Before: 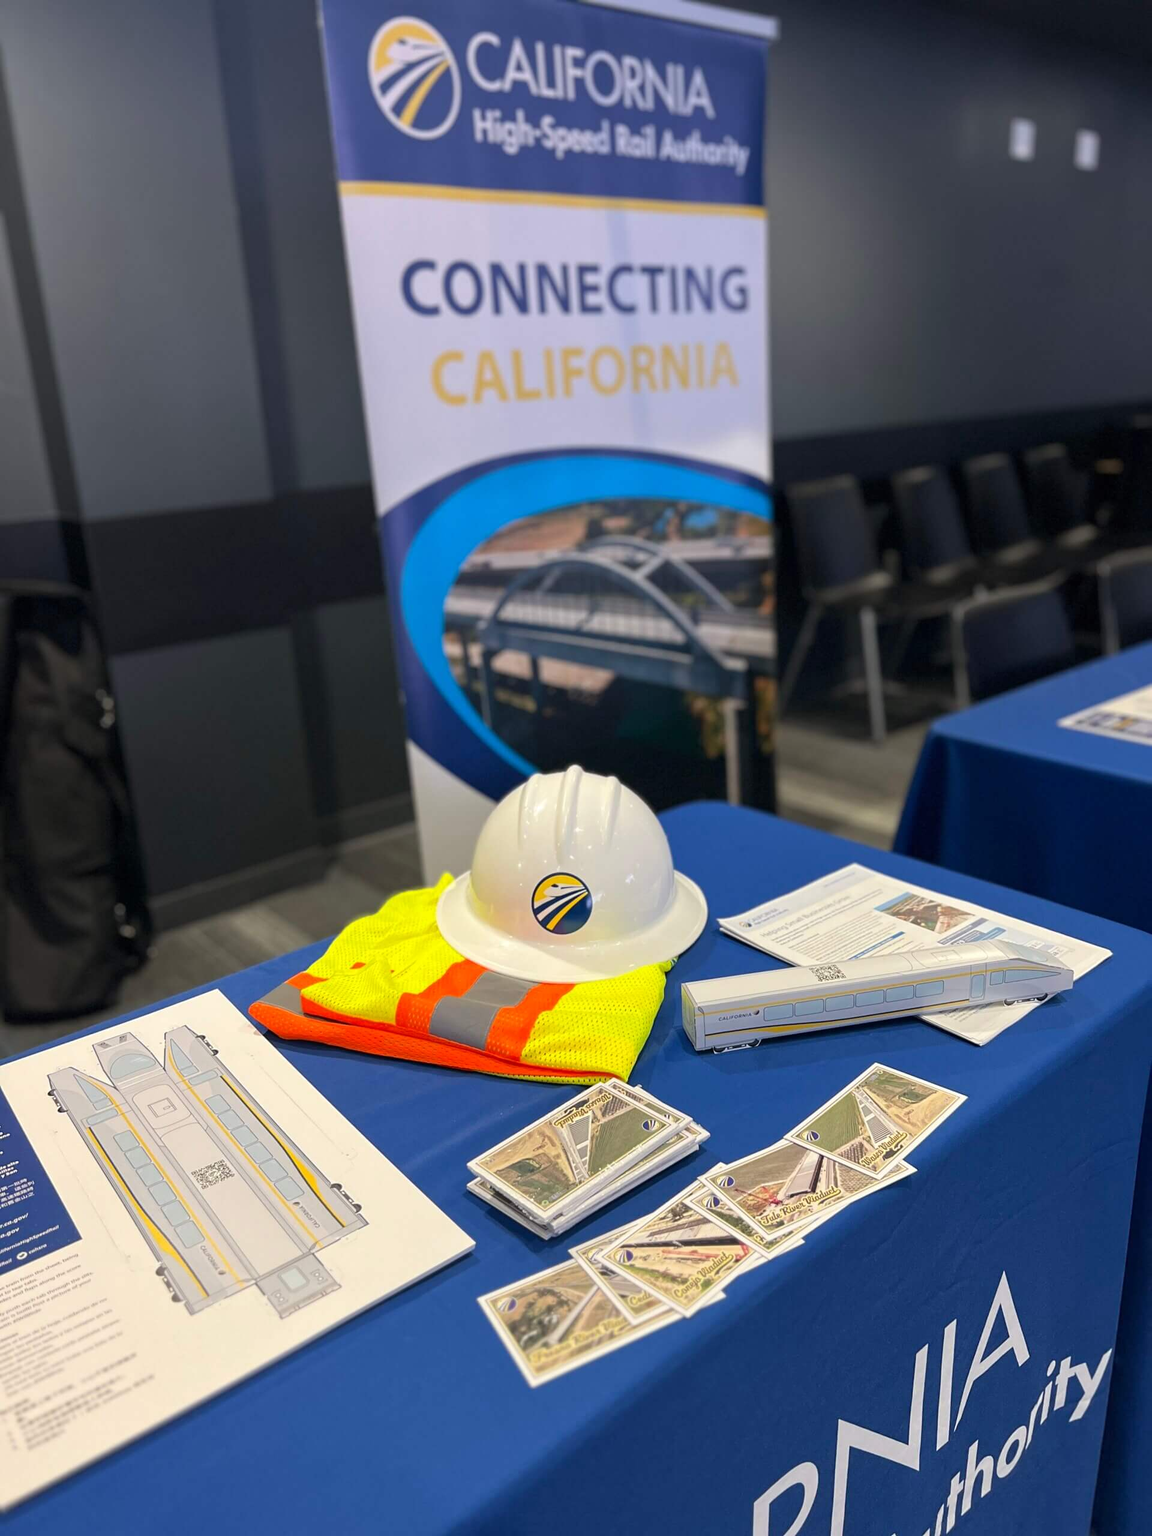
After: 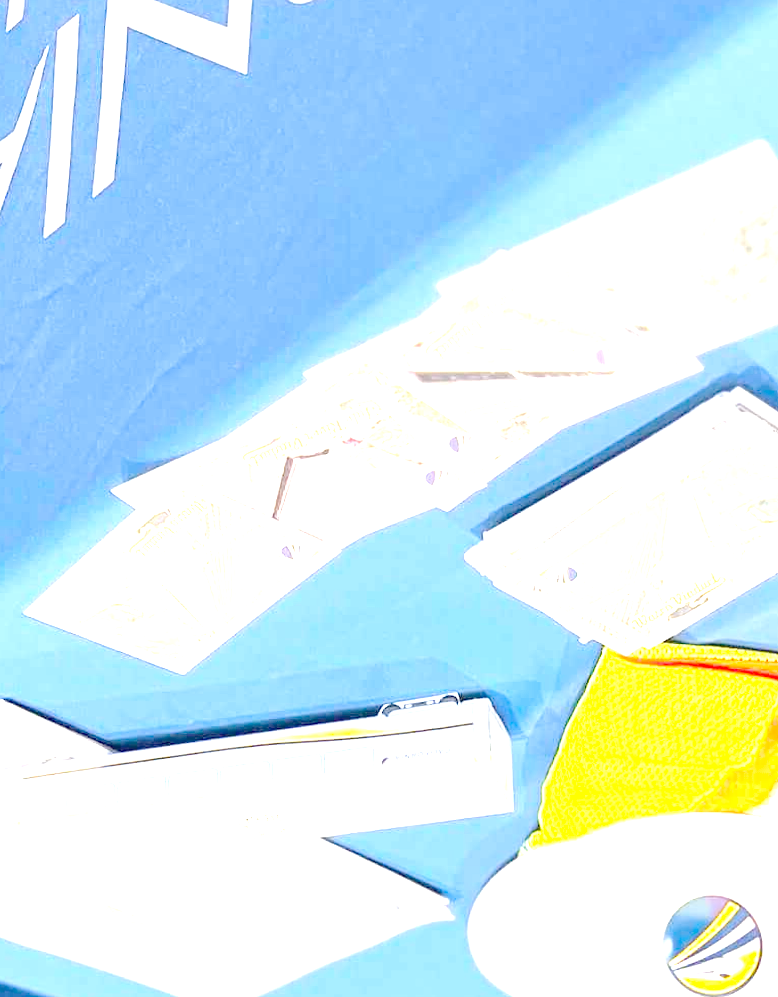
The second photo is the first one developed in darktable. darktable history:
orientation "rotate by 180 degrees": orientation rotate 180°
crop: left 15.452%, top 5.459%, right 43.956%, bottom 56.62%
tone equalizer "contrast tone curve: medium": -8 EV -0.75 EV, -7 EV -0.7 EV, -6 EV -0.6 EV, -5 EV -0.4 EV, -3 EV 0.4 EV, -2 EV 0.6 EV, -1 EV 0.7 EV, +0 EV 0.75 EV, edges refinement/feathering 500, mask exposure compensation -1.57 EV, preserve details no
exposure: exposure 0.766 EV
rotate and perspective: lens shift (horizontal) -0.055, automatic cropping off
